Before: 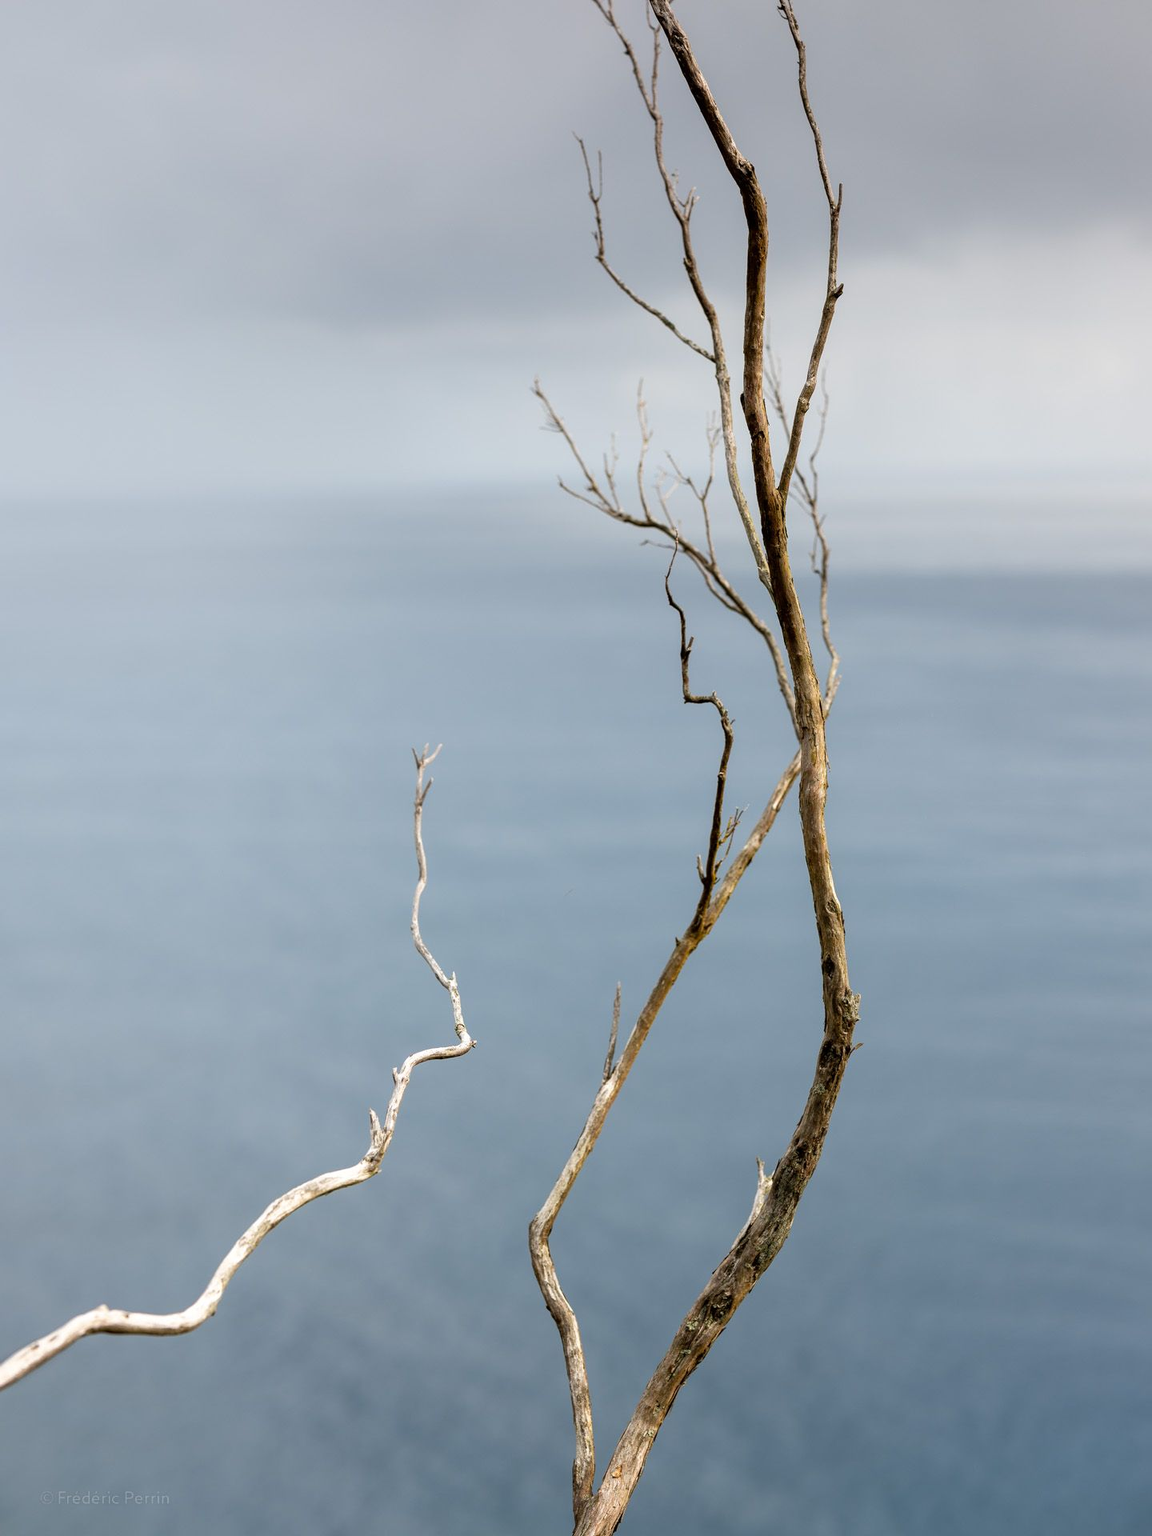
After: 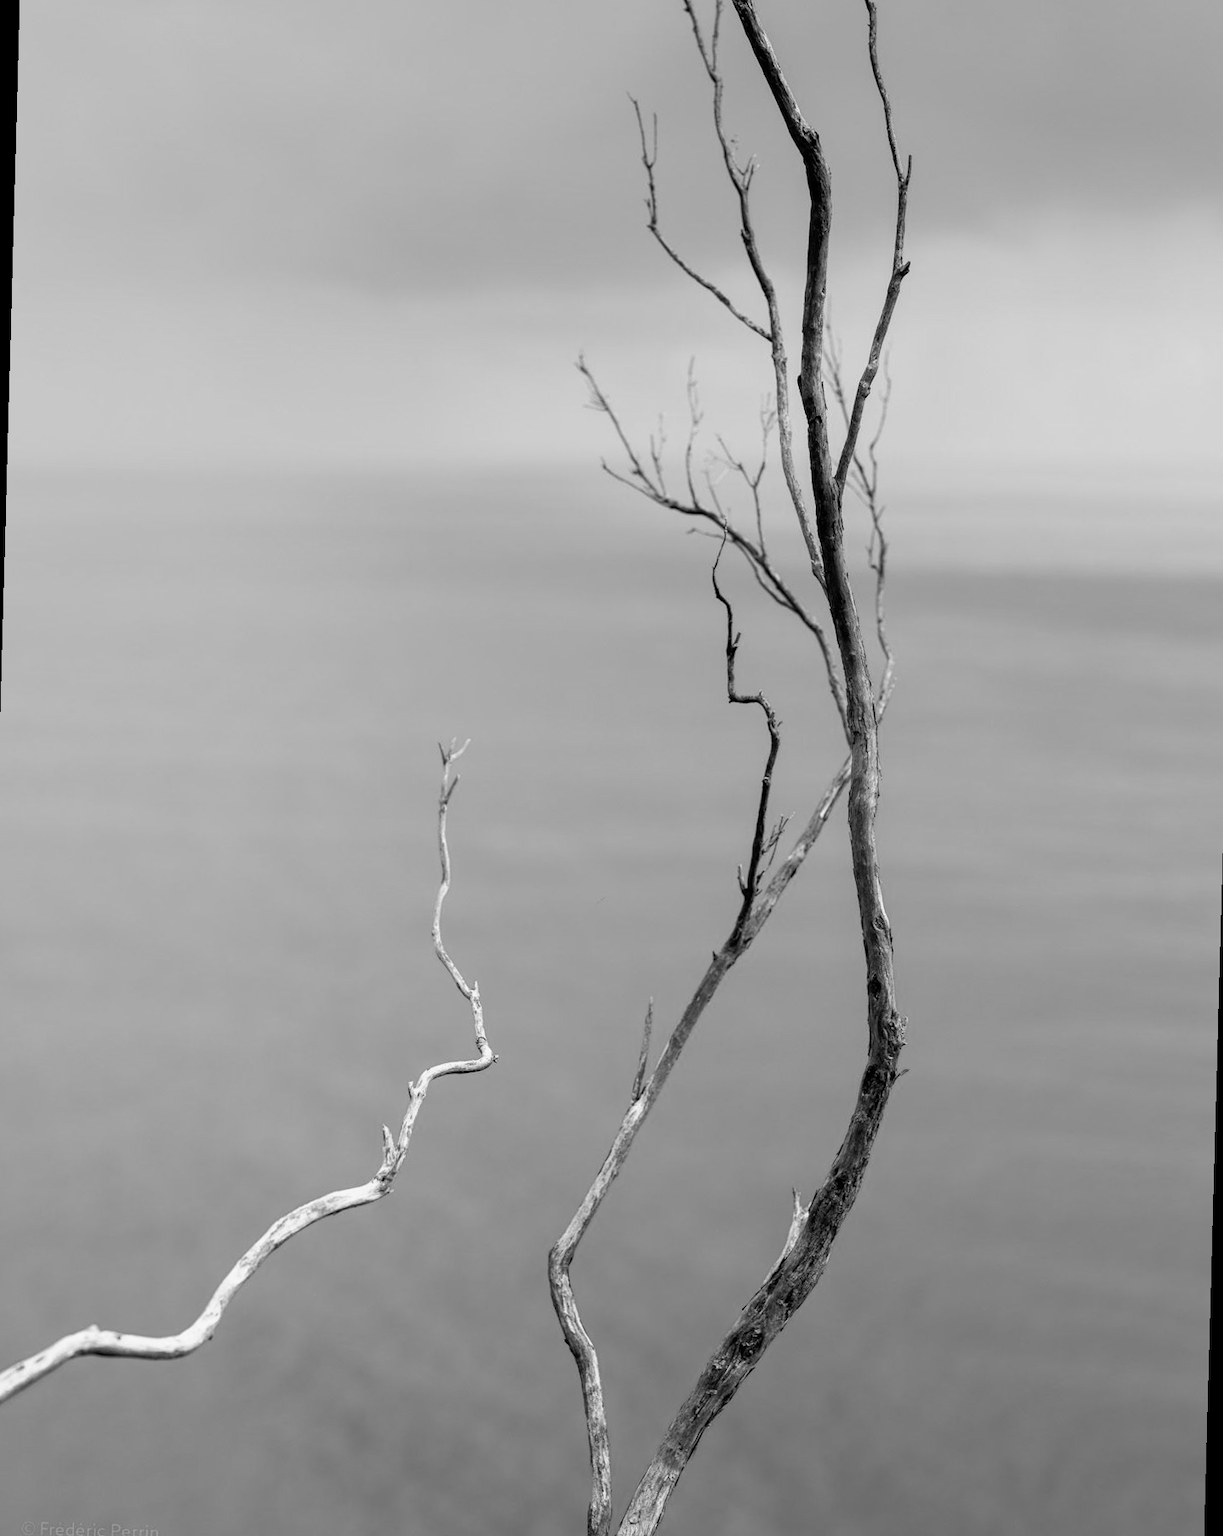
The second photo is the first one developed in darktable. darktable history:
rotate and perspective: rotation 1.57°, crop left 0.018, crop right 0.982, crop top 0.039, crop bottom 0.961
color calibration: output gray [0.31, 0.36, 0.33, 0], gray › normalize channels true, illuminant same as pipeline (D50), adaptation XYZ, x 0.346, y 0.359, gamut compression 0
